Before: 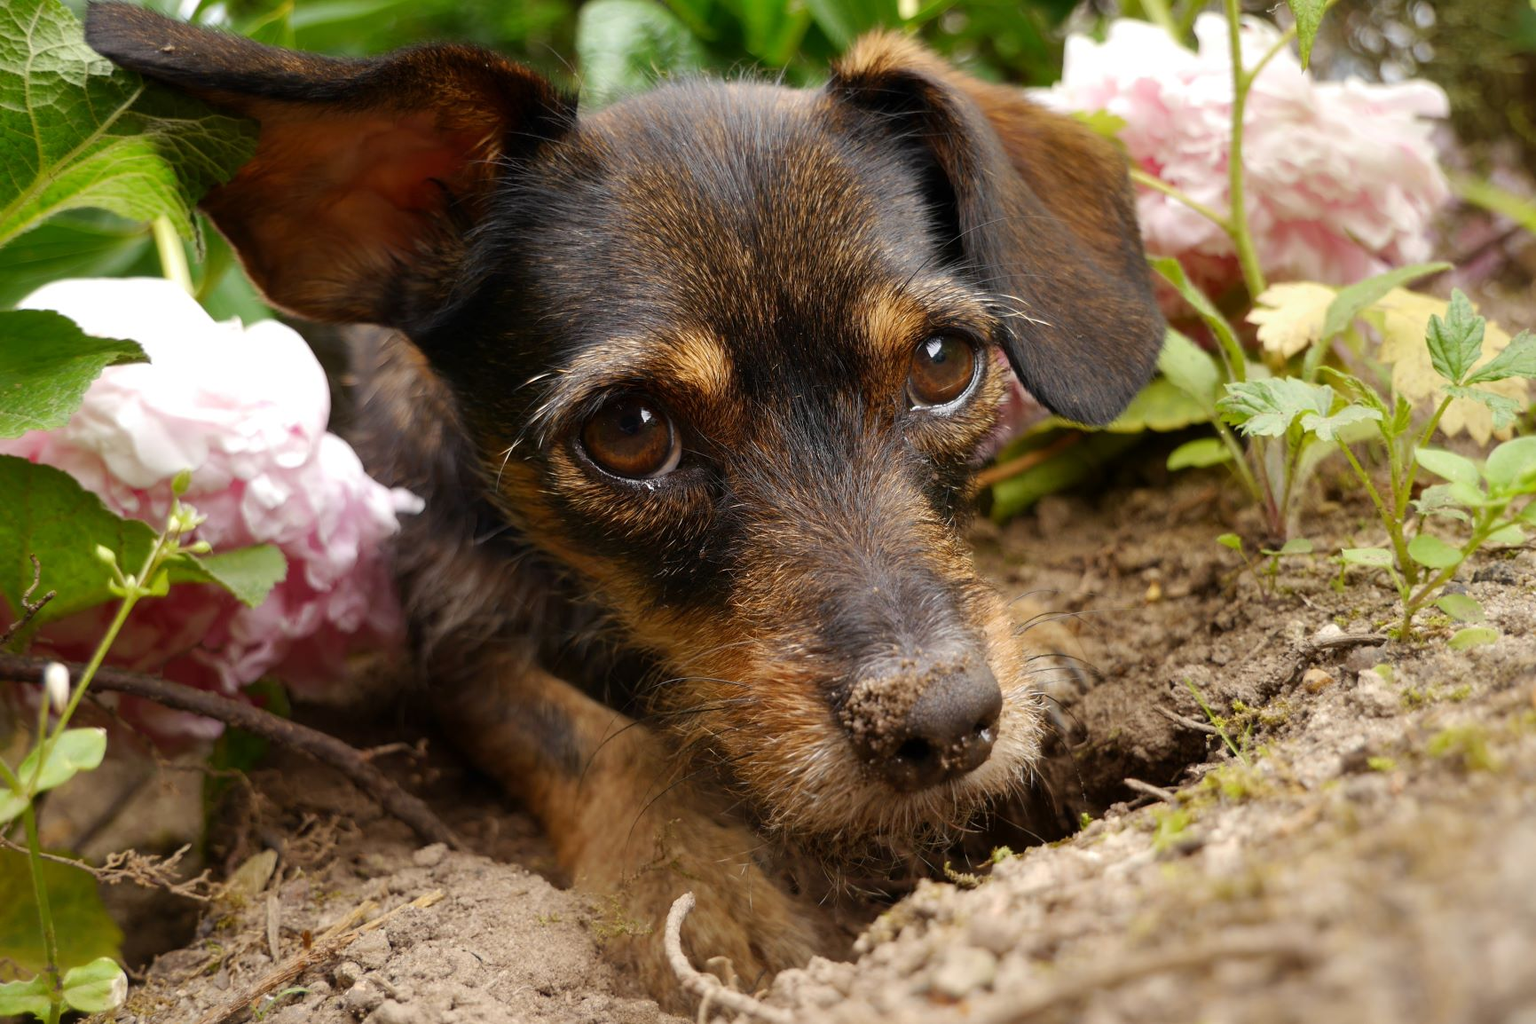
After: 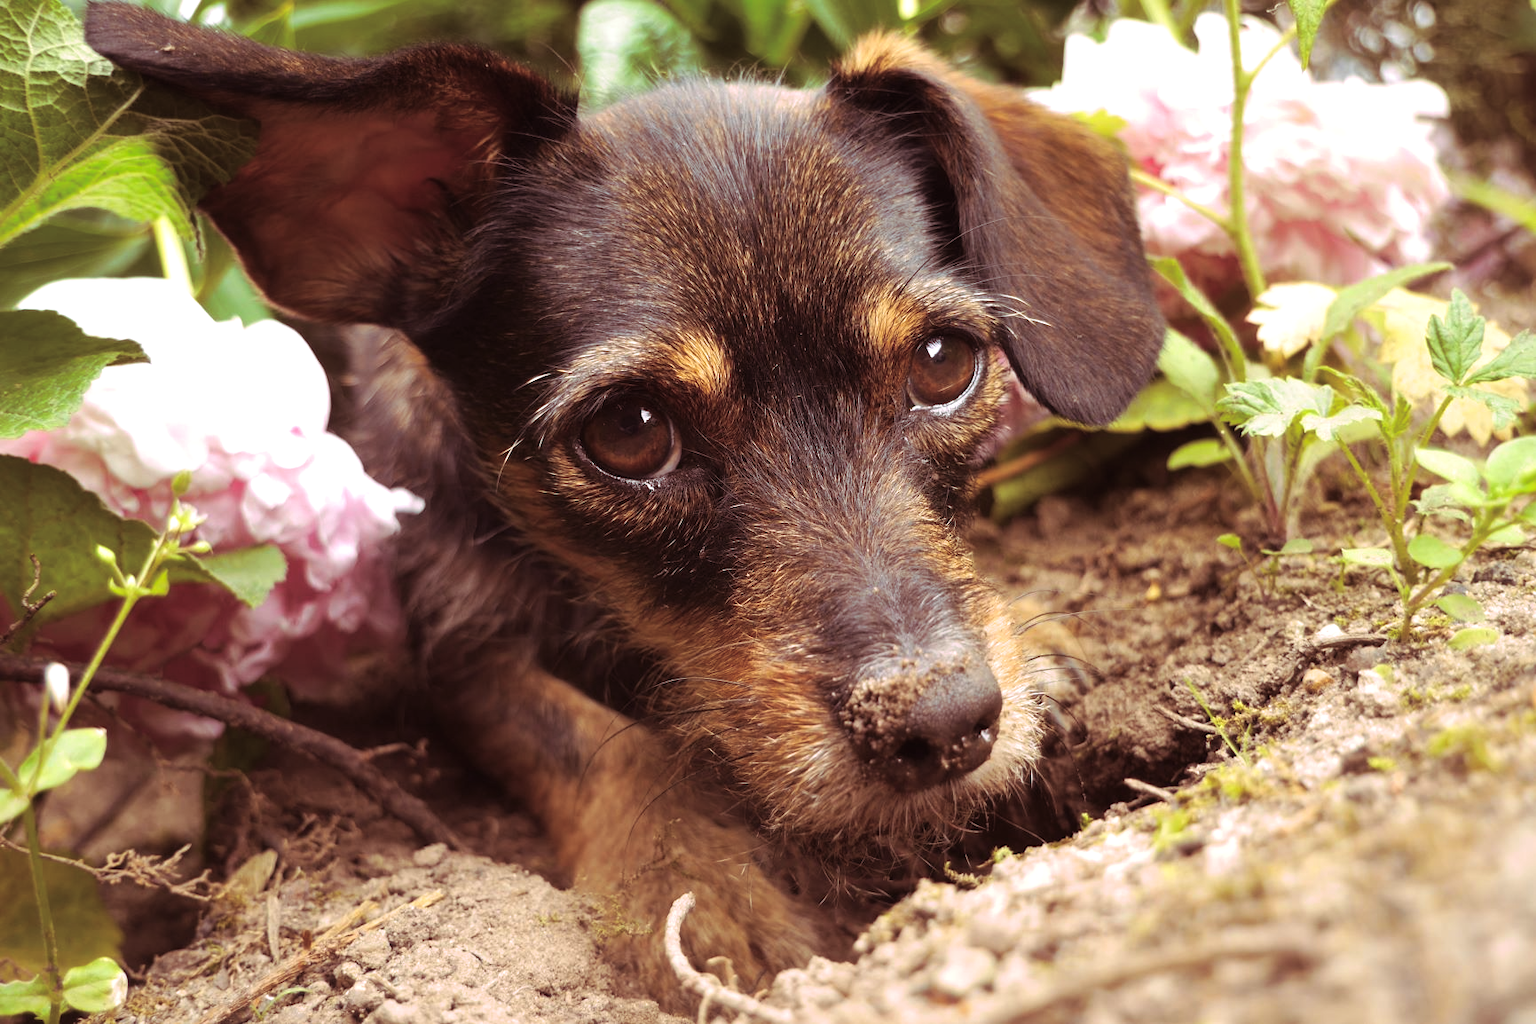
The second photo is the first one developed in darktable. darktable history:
exposure: black level correction -0.002, exposure 0.54 EV, compensate highlight preservation false
split-toning: highlights › hue 298.8°, highlights › saturation 0.73, compress 41.76%
